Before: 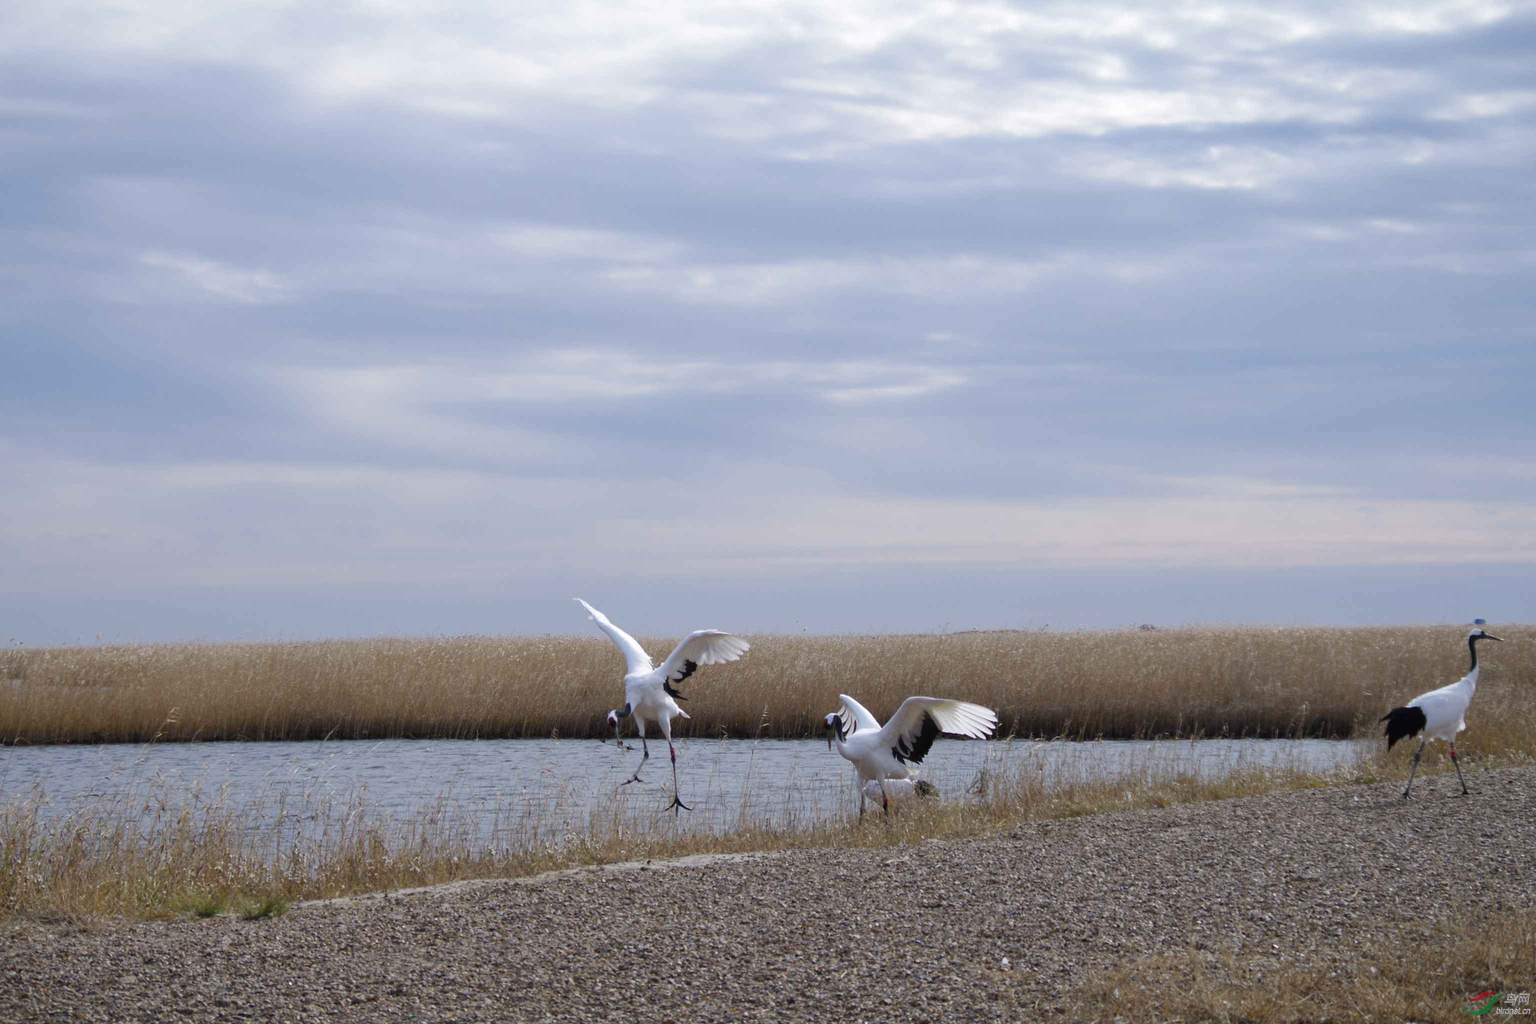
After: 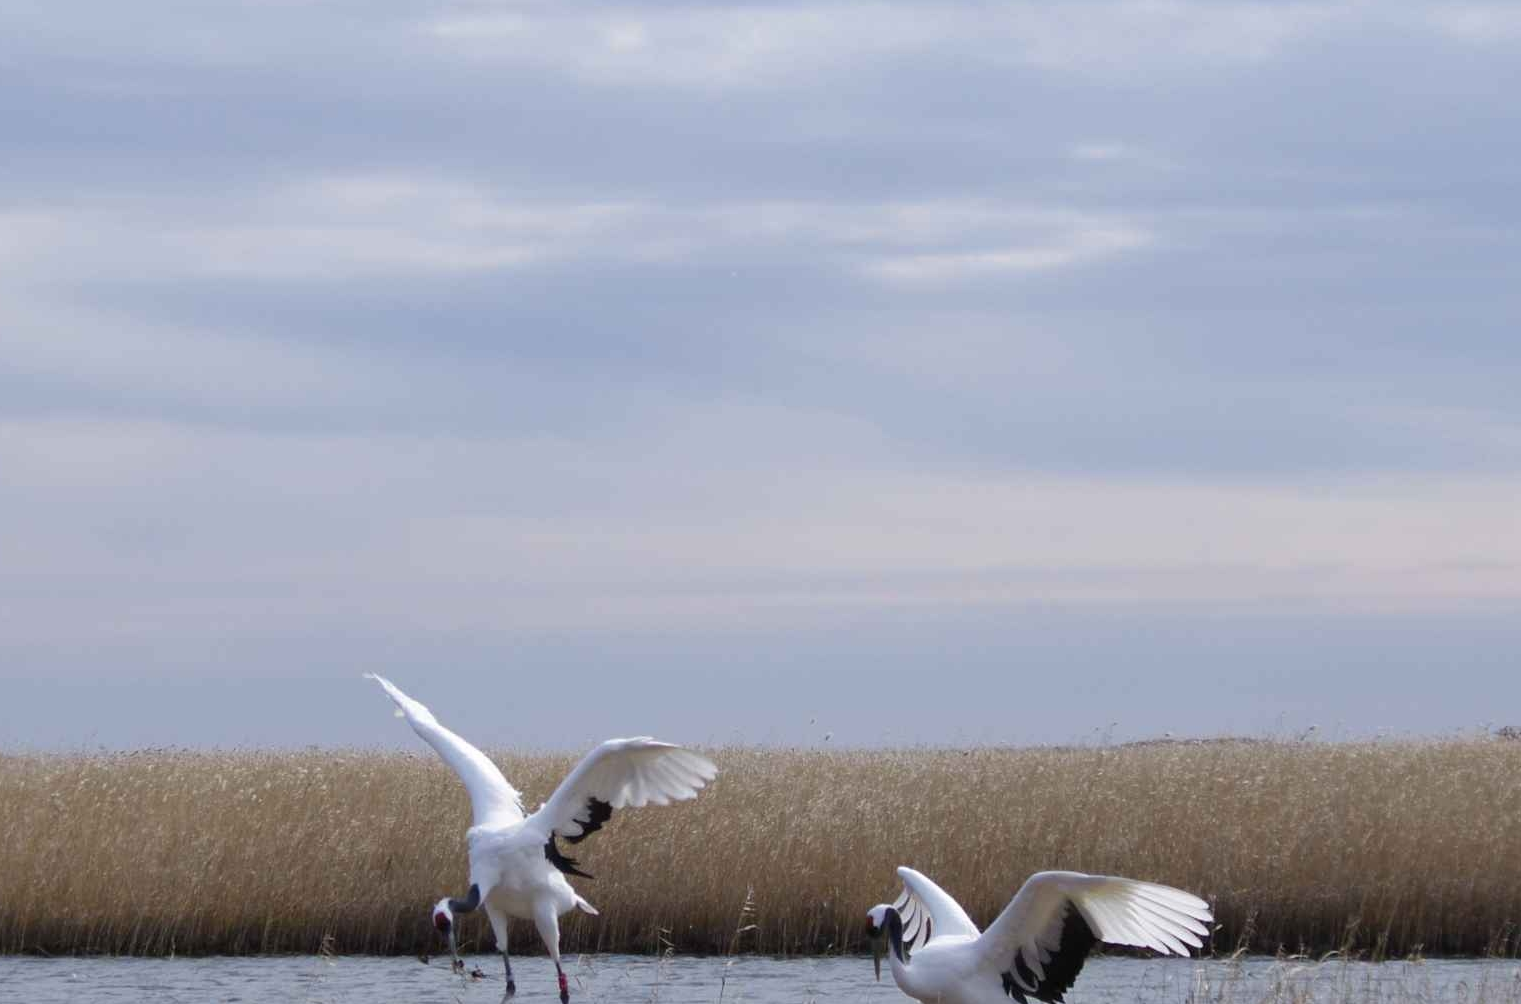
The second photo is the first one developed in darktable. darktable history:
crop: left 25.458%, top 25.494%, right 25.024%, bottom 25.456%
